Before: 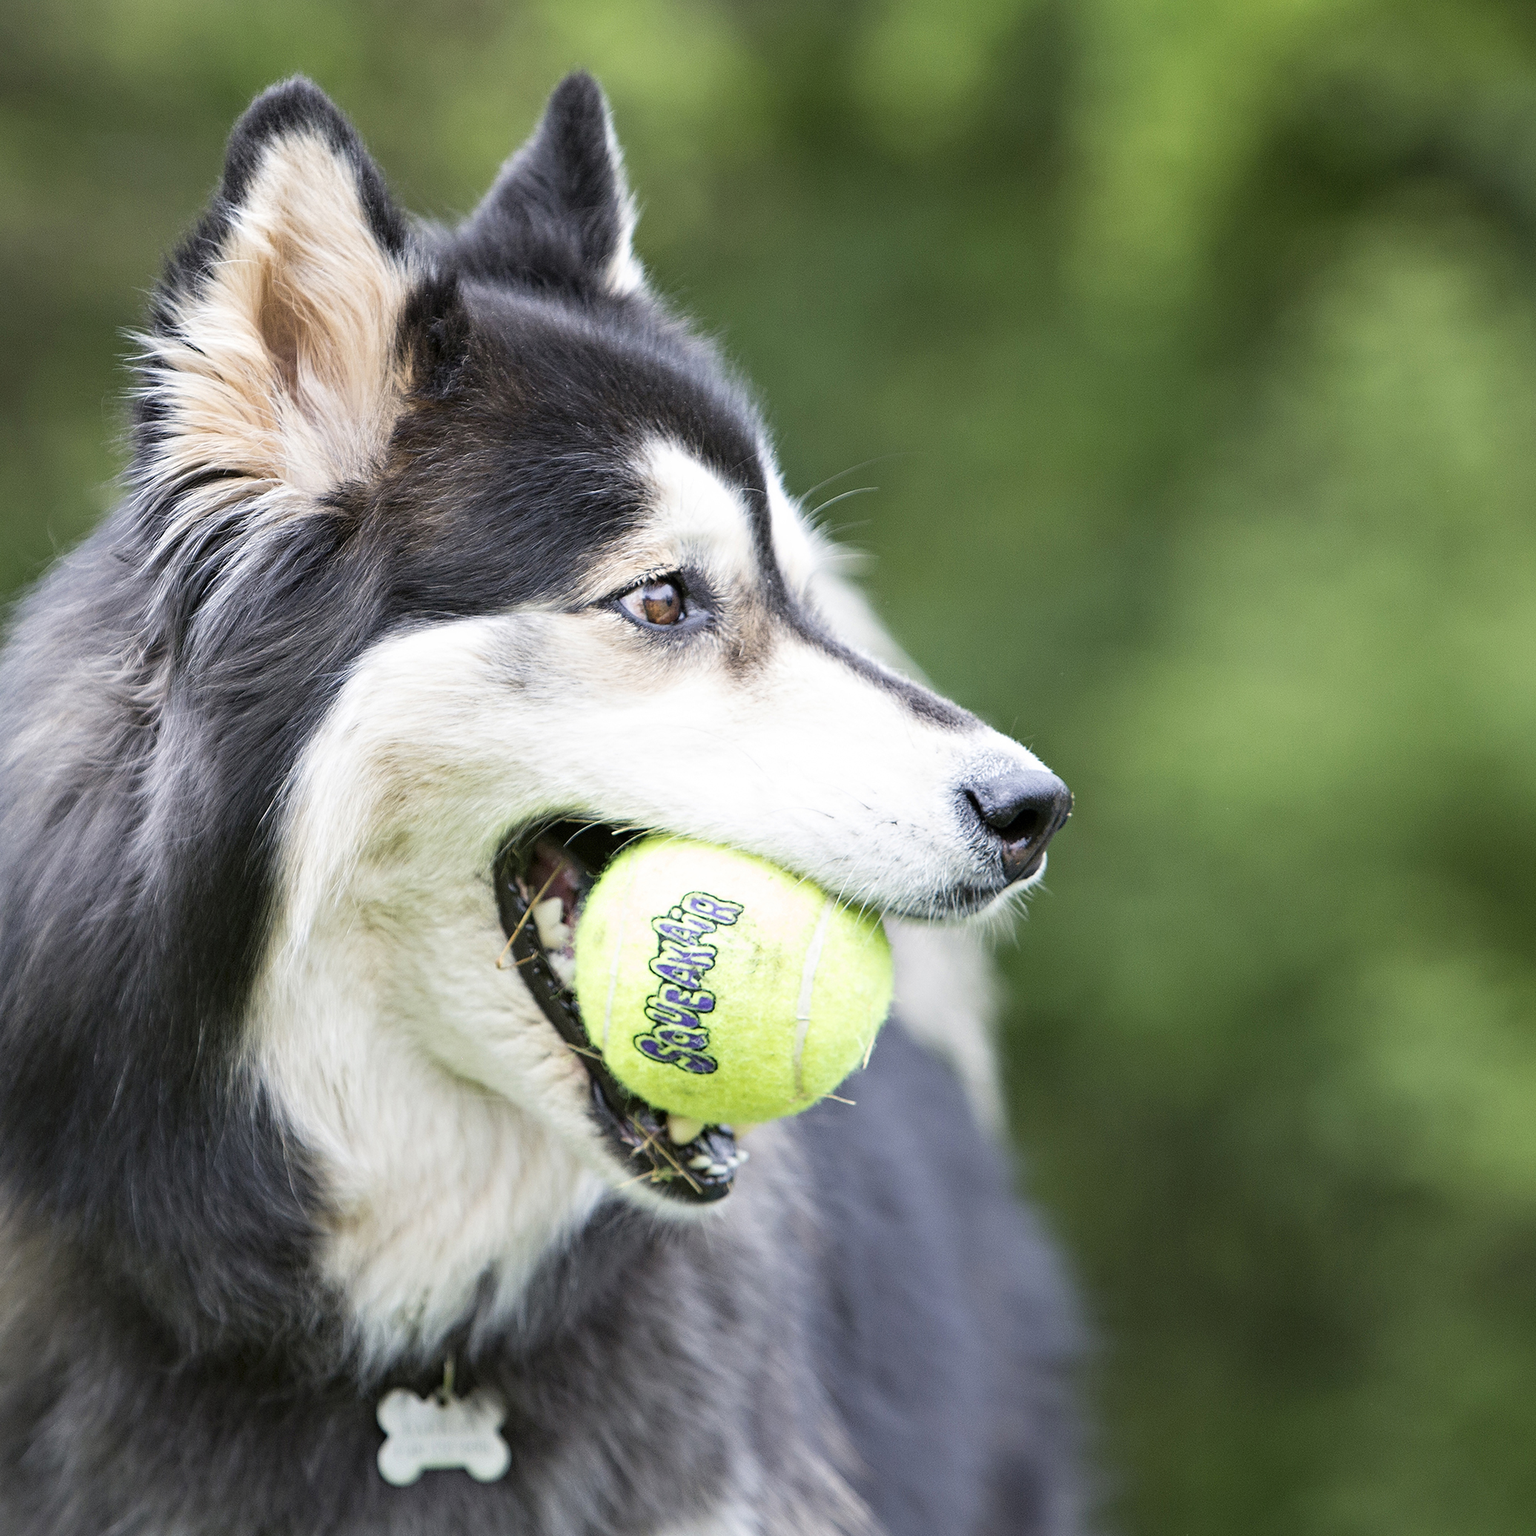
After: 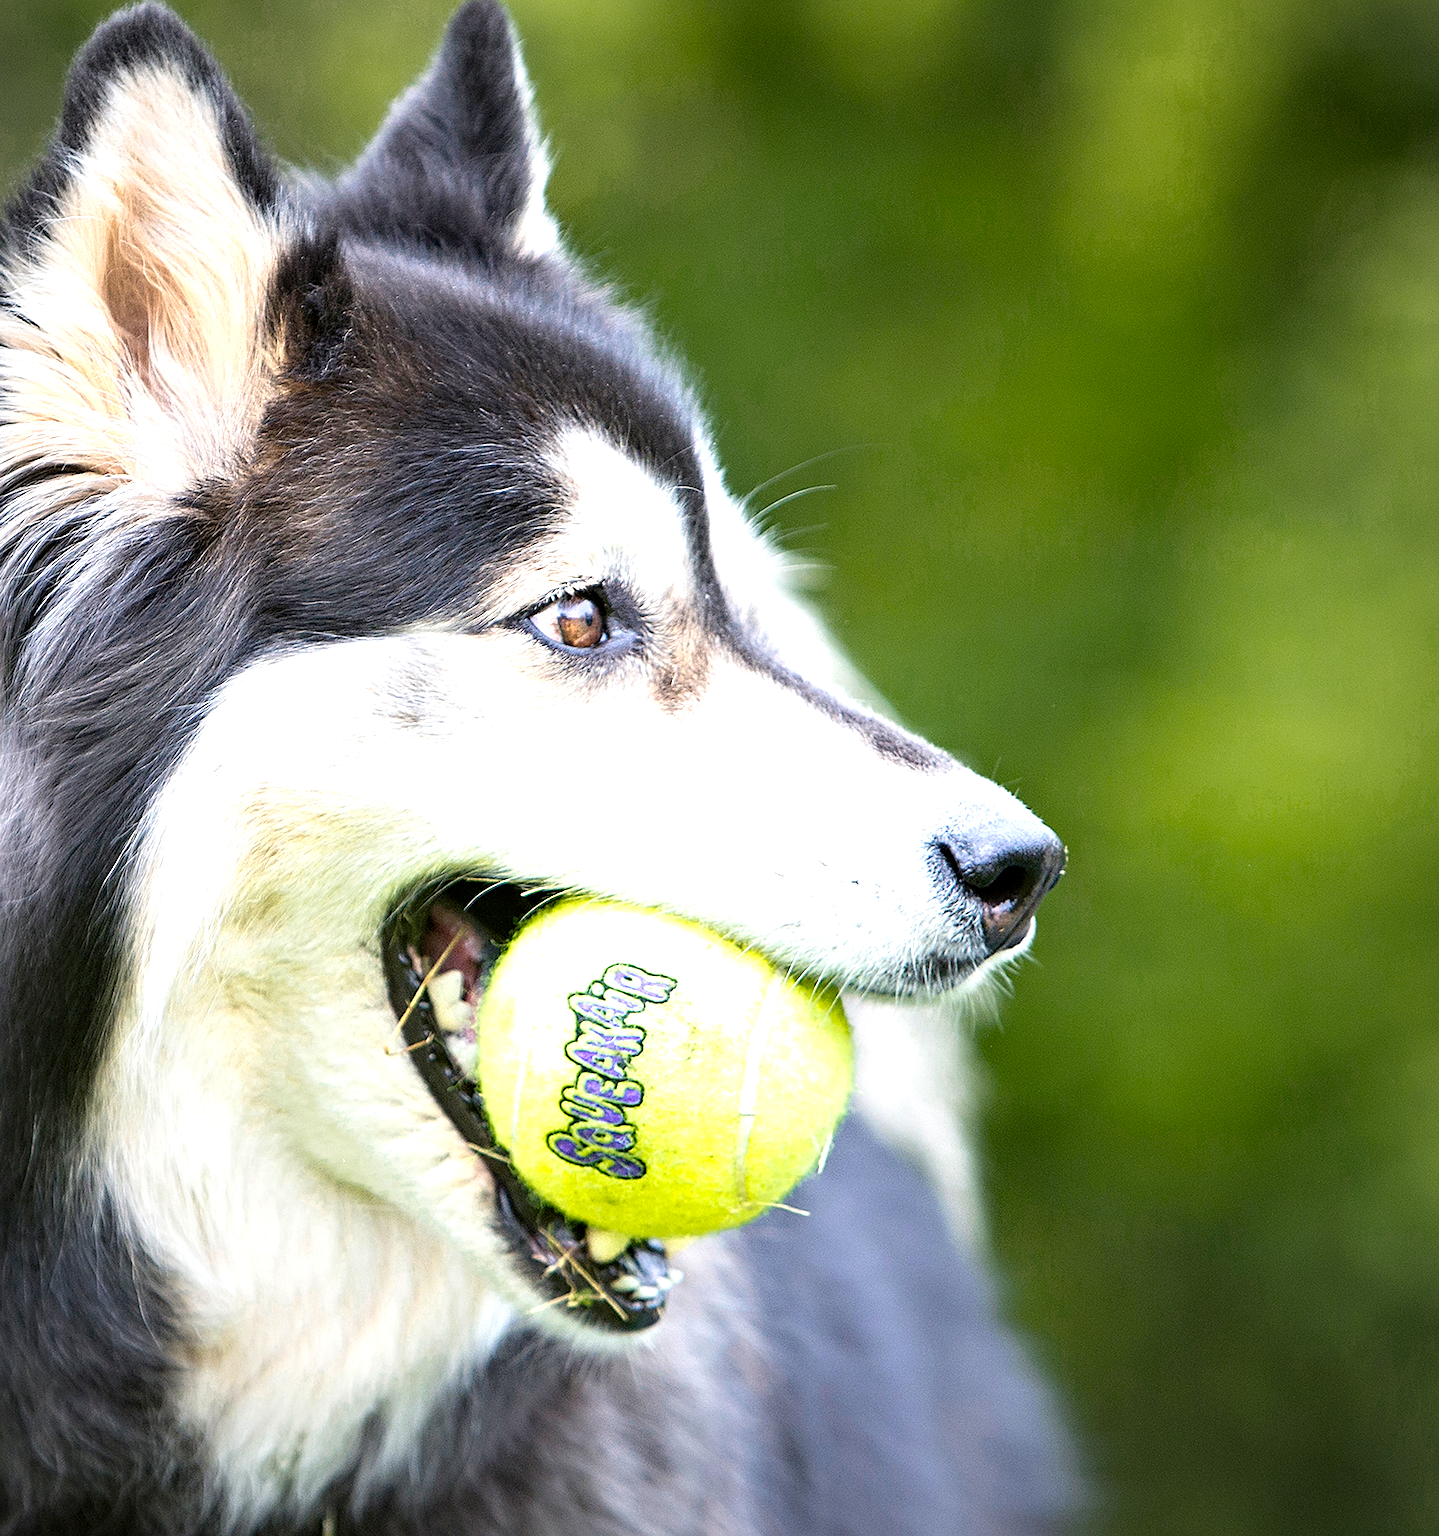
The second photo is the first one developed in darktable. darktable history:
crop: left 11.199%, top 5.042%, right 9.596%, bottom 10.414%
sharpen: amount 0.492
vignetting: fall-off radius 70.27%, brightness -0.396, saturation -0.301, automatic ratio true
color zones: curves: ch0 [(0.099, 0.624) (0.257, 0.596) (0.384, 0.376) (0.529, 0.492) (0.697, 0.564) (0.768, 0.532) (0.908, 0.644)]; ch1 [(0.112, 0.564) (0.254, 0.612) (0.432, 0.676) (0.592, 0.456) (0.743, 0.684) (0.888, 0.536)]; ch2 [(0.25, 0.5) (0.469, 0.36) (0.75, 0.5)]
exposure: exposure 0.559 EV, compensate exposure bias true, compensate highlight preservation false
